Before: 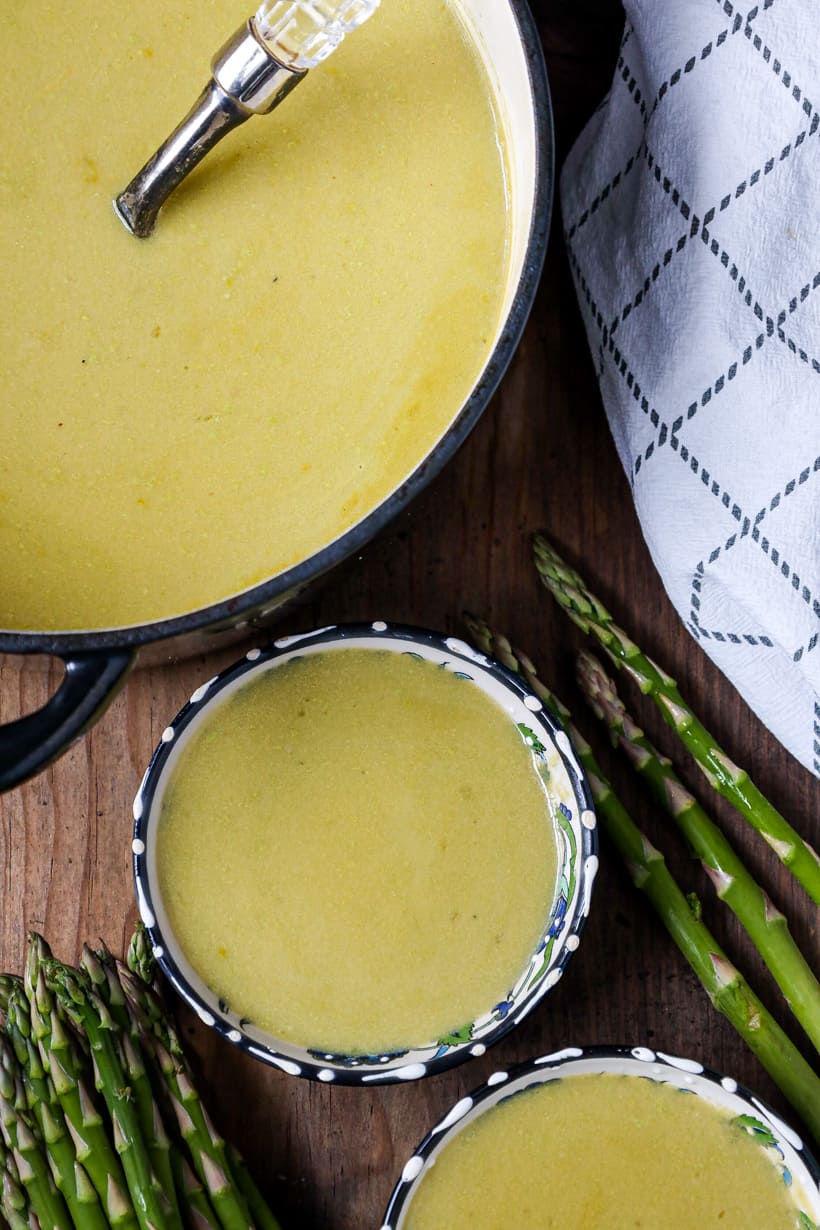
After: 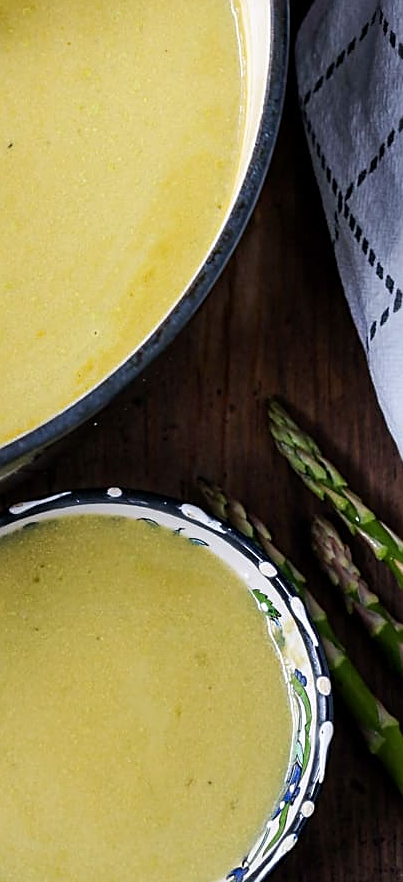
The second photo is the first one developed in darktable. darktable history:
crop: left 32.434%, top 10.951%, right 18.415%, bottom 17.327%
sharpen: on, module defaults
